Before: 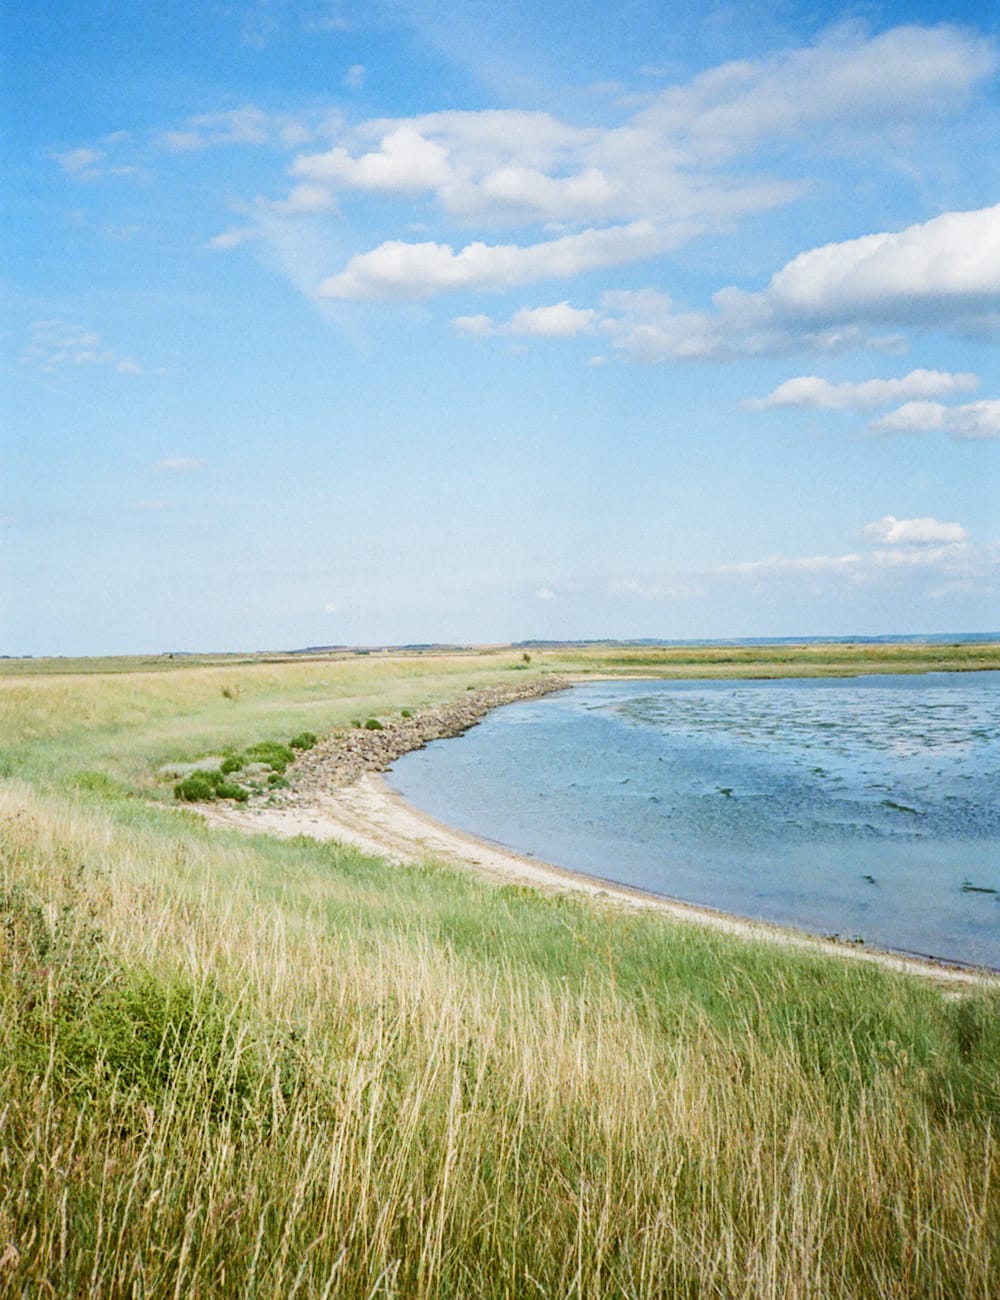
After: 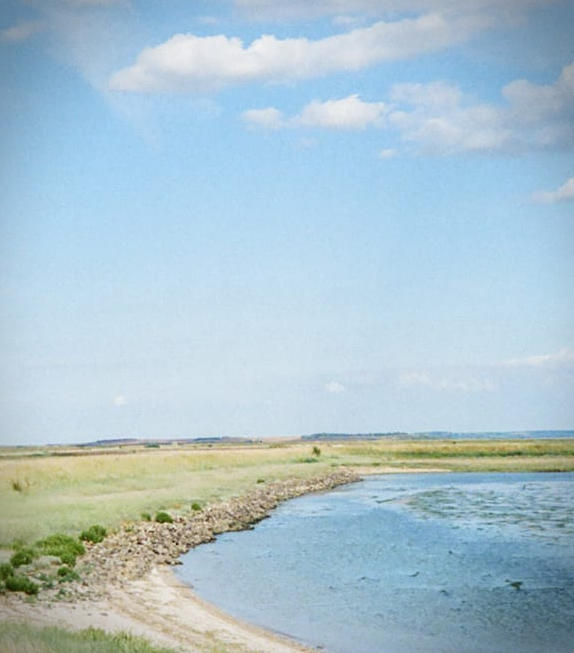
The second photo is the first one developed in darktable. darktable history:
tone equalizer: on, module defaults
vignetting: fall-off start 81.63%, fall-off radius 61.66%, brightness -0.588, saturation -0.108, automatic ratio true, width/height ratio 1.411, dithering 8-bit output
crop: left 21.034%, top 15.929%, right 21.536%, bottom 33.777%
